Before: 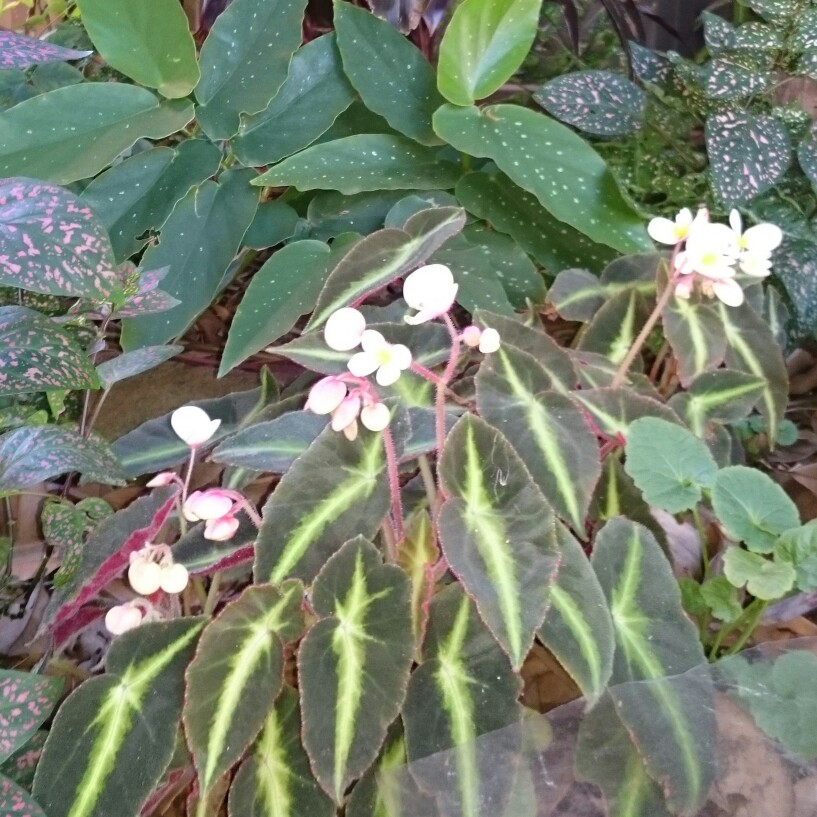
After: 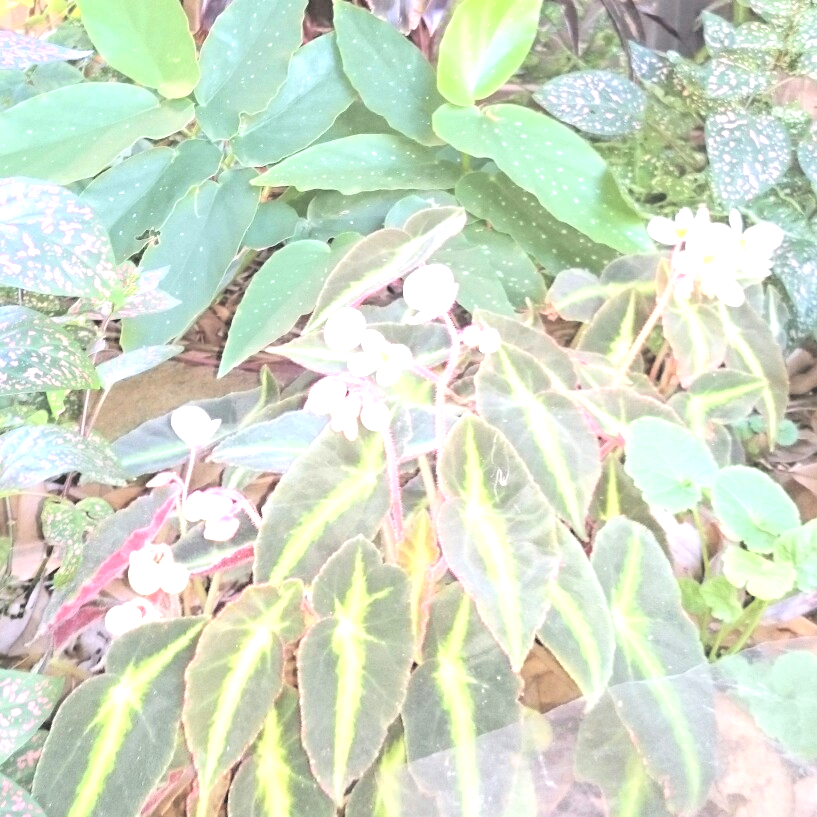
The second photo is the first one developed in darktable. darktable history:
levels: levels [0.129, 0.519, 0.867]
contrast brightness saturation: brightness 1
